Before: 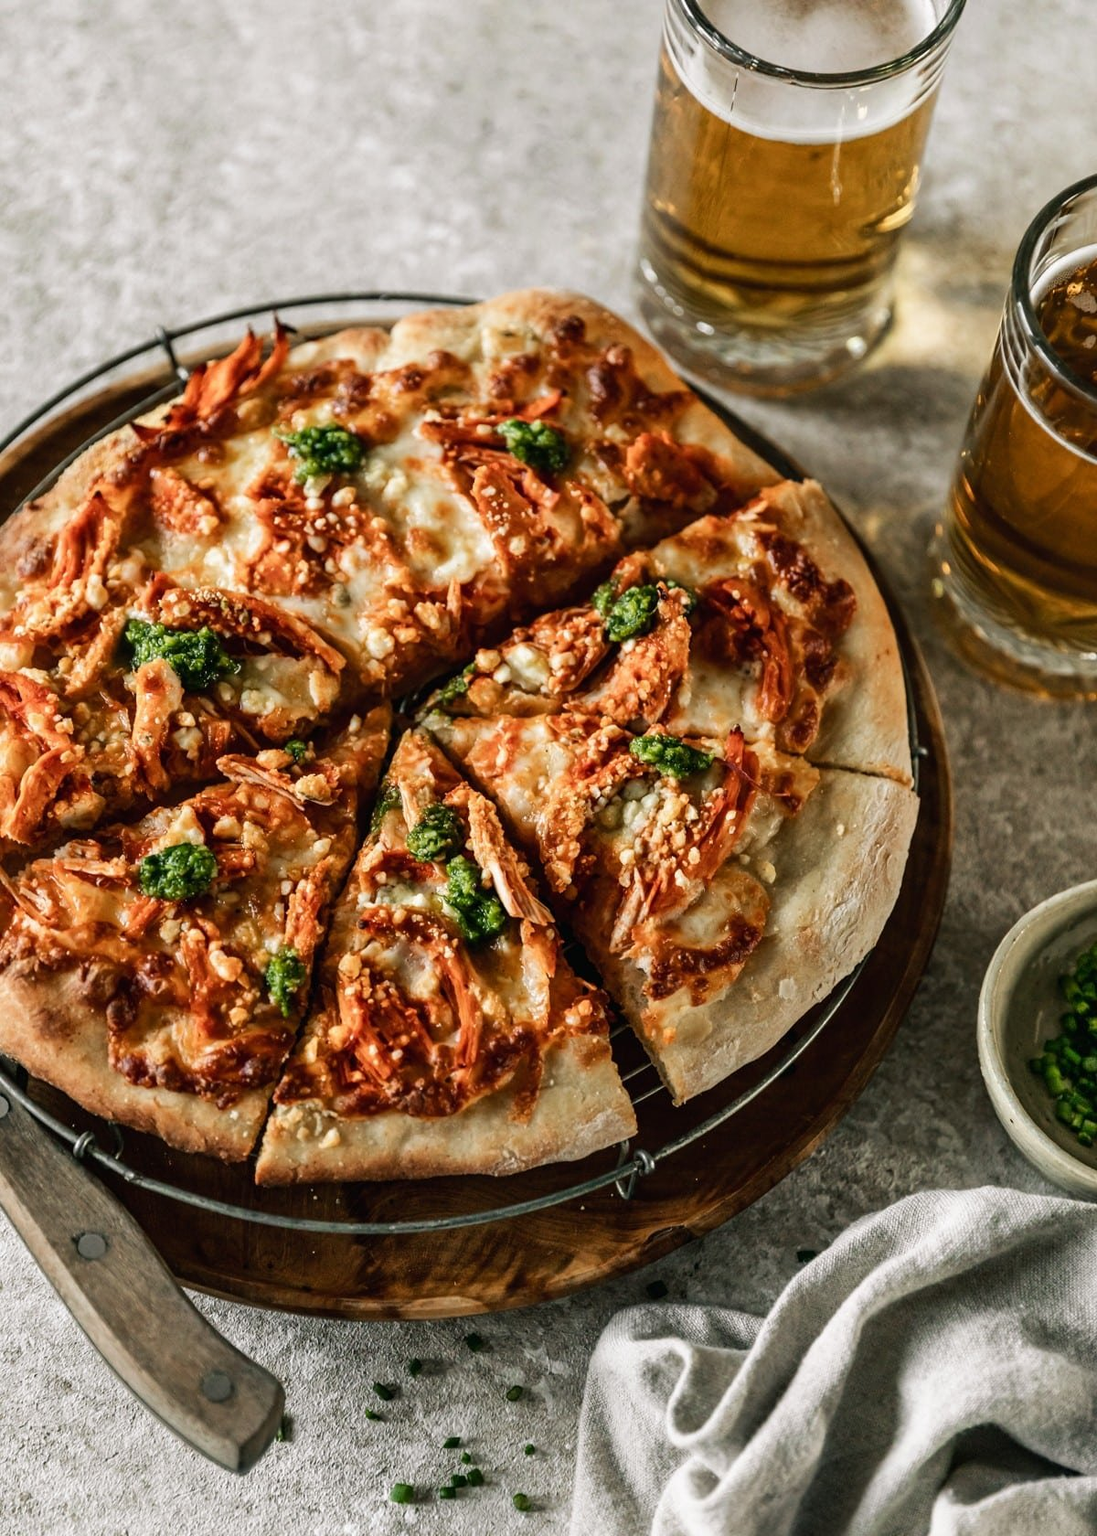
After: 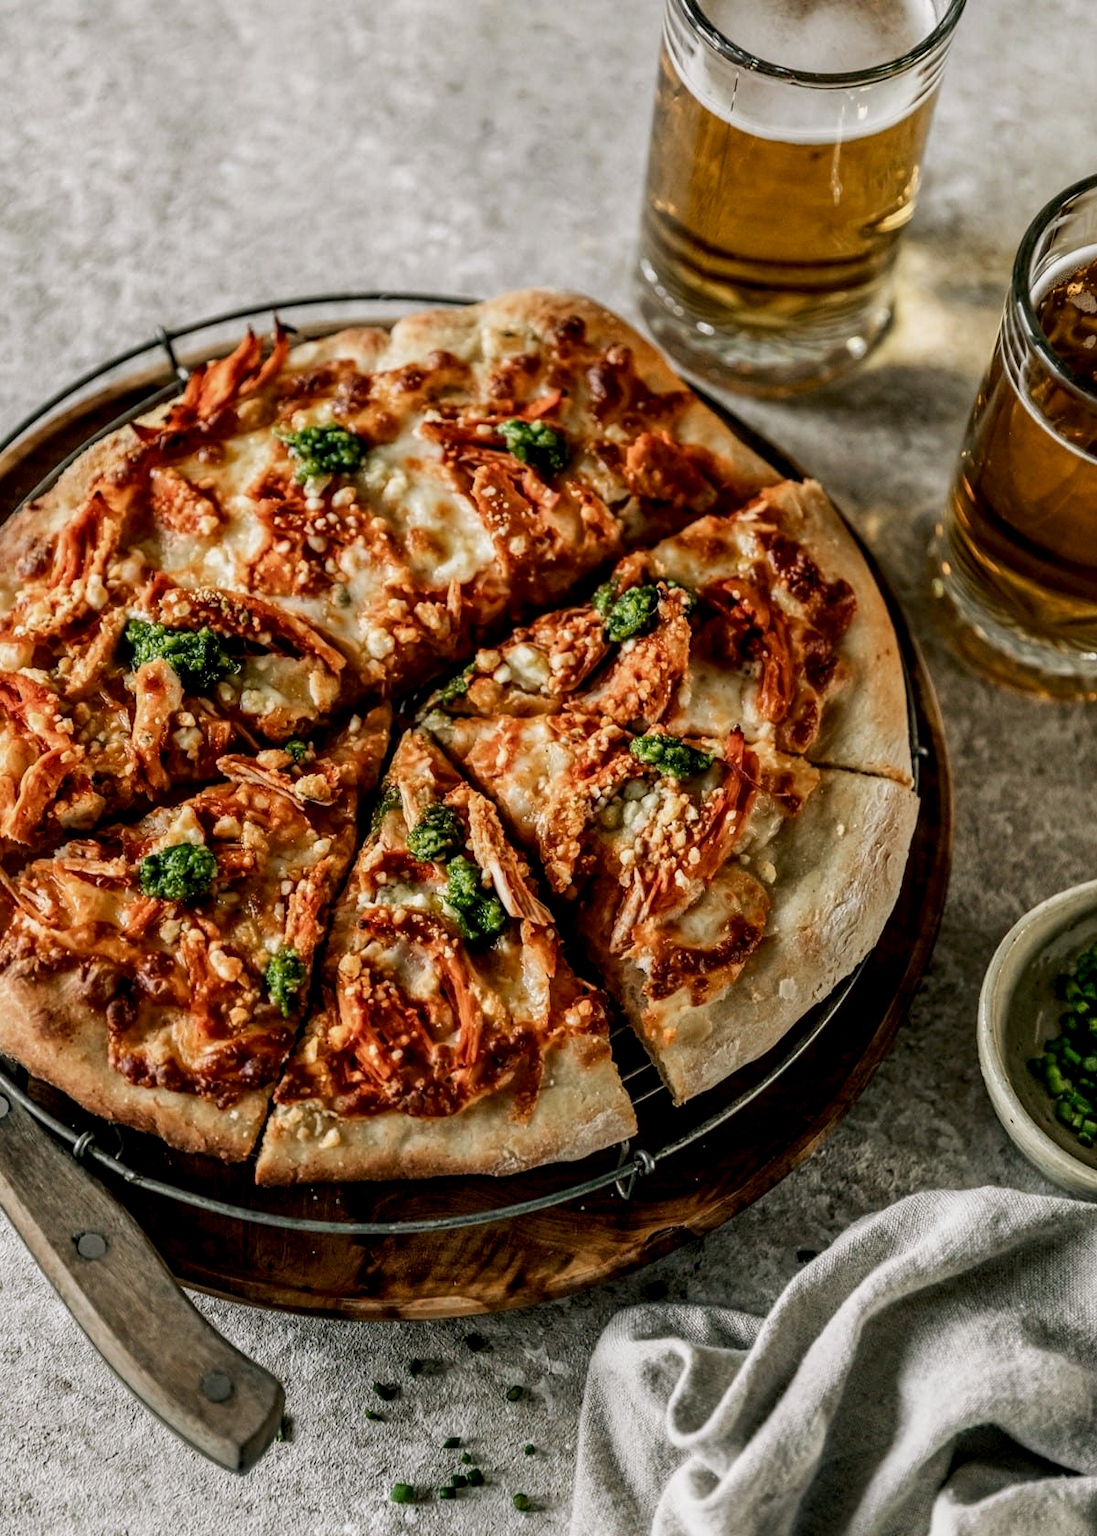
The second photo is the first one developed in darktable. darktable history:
local contrast: on, module defaults
exposure: black level correction 0.006, exposure -0.226 EV, compensate highlight preservation false
white balance: emerald 1
